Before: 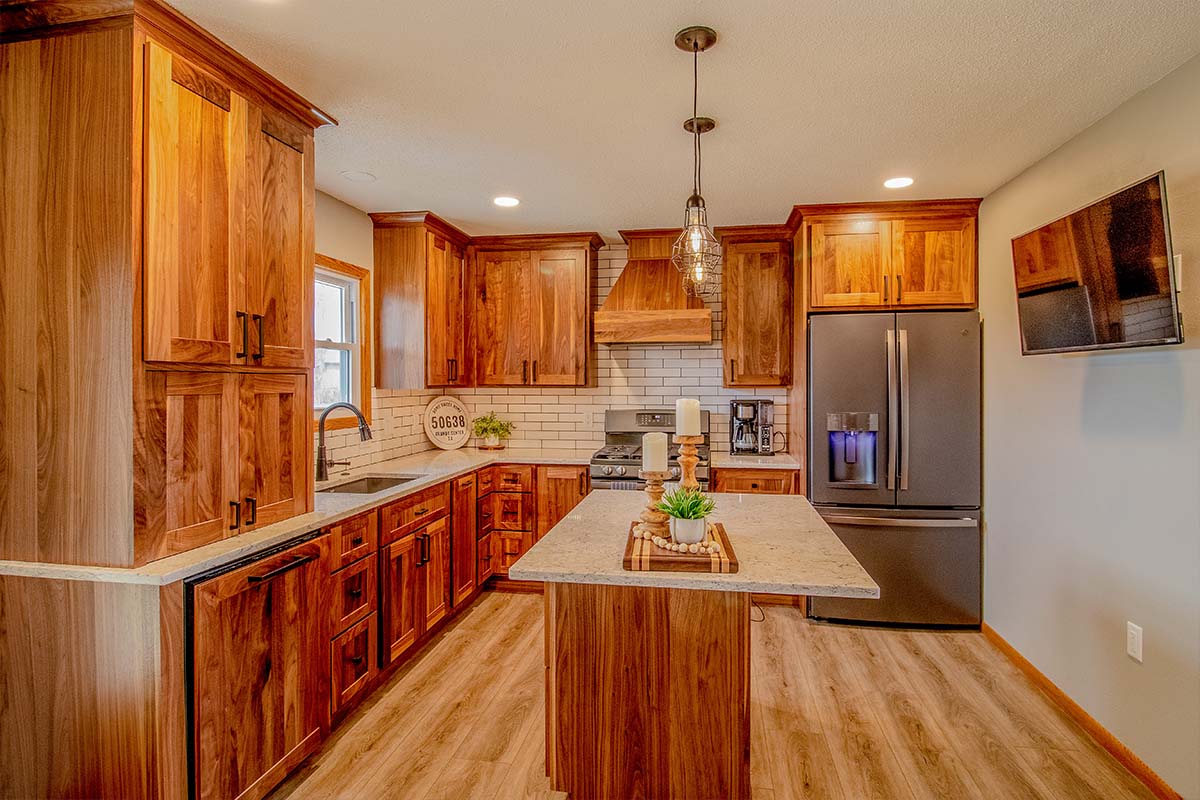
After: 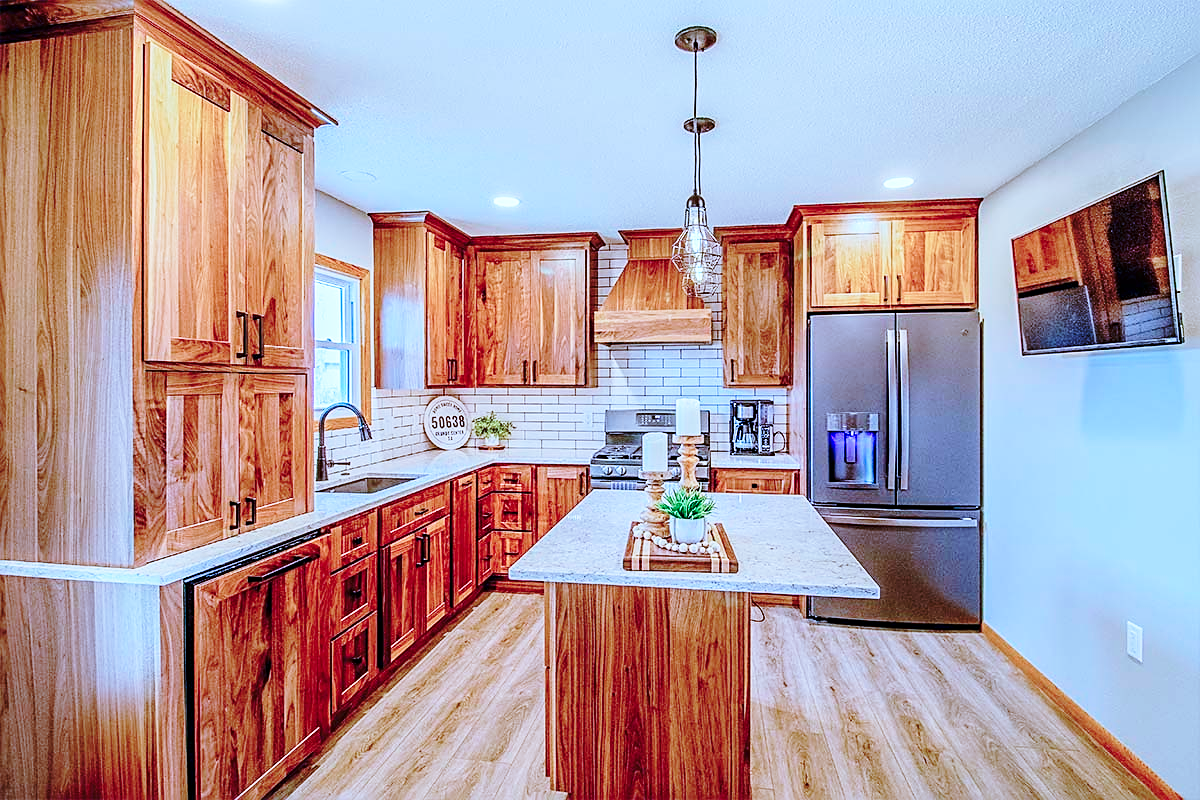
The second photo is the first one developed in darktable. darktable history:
base curve: curves: ch0 [(0, 0) (0.032, 0.037) (0.105, 0.228) (0.435, 0.76) (0.856, 0.983) (1, 1)], preserve colors none
sharpen: on, module defaults
color calibration: illuminant as shot in camera, x 0.462, y 0.419, temperature 2651.64 K
